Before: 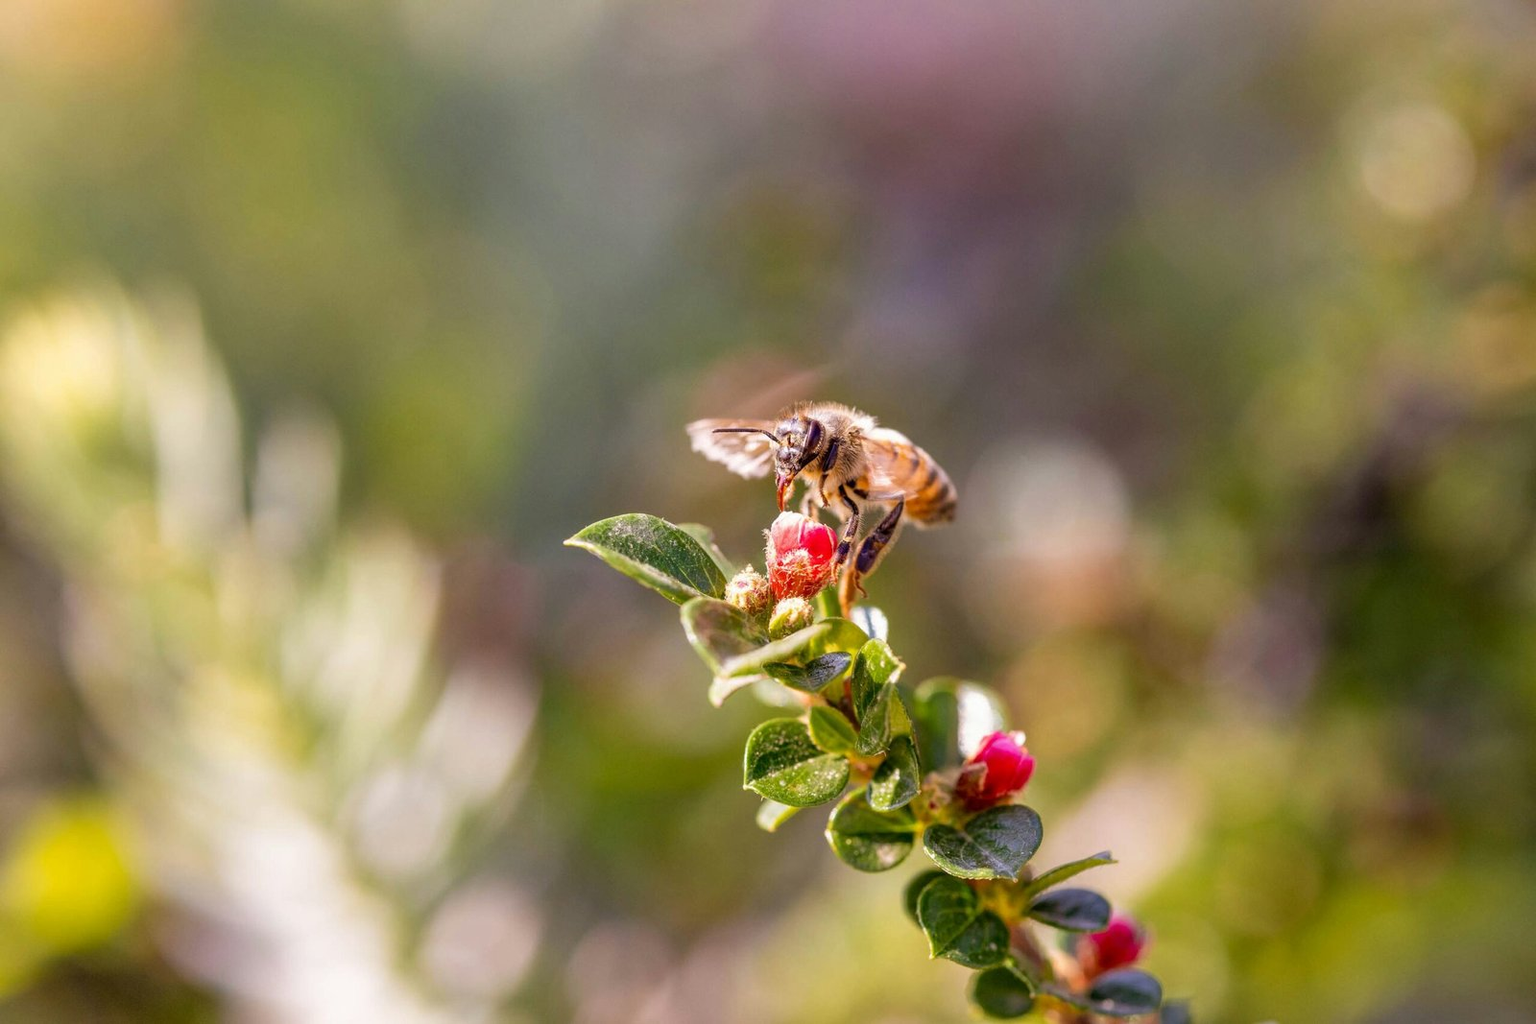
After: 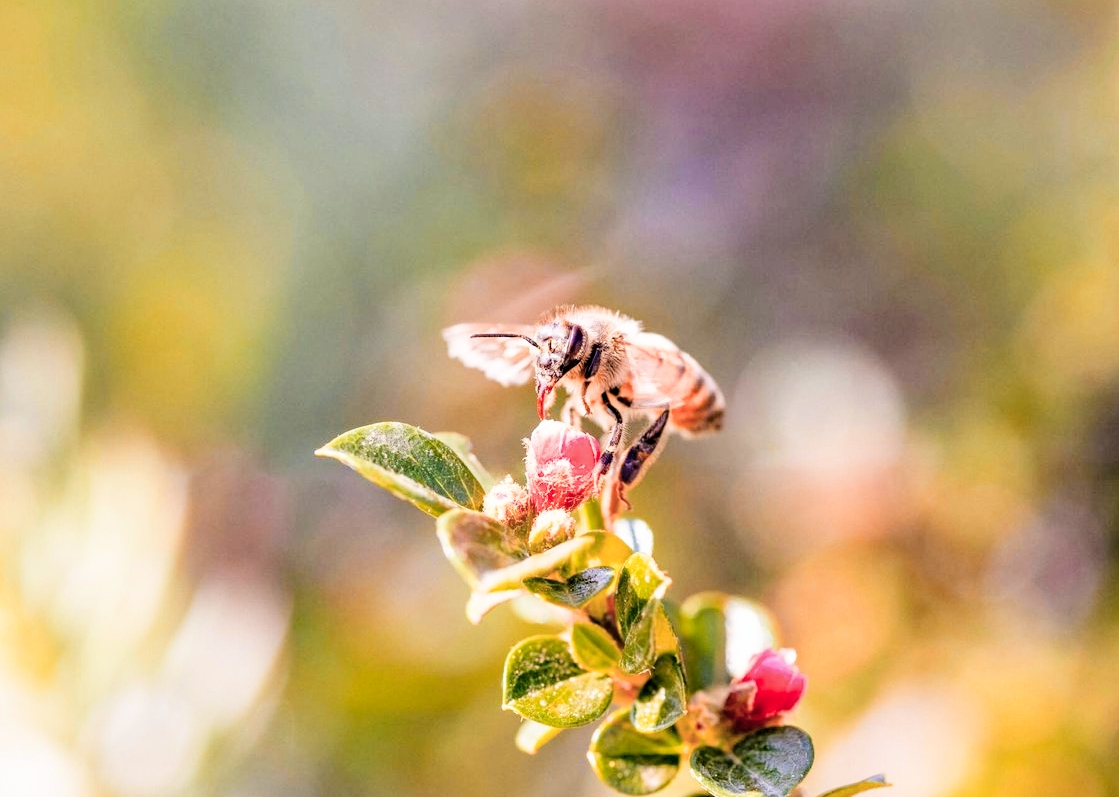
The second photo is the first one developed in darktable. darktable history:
exposure: black level correction 0, exposure 1.3 EV, compensate exposure bias true, compensate highlight preservation false
filmic rgb: black relative exposure -5 EV, hardness 2.88, contrast 1.2, highlights saturation mix -30%
crop and rotate: left 17.046%, top 10.659%, right 12.989%, bottom 14.553%
color zones: curves: ch1 [(0, 0.469) (0.072, 0.457) (0.243, 0.494) (0.429, 0.5) (0.571, 0.5) (0.714, 0.5) (0.857, 0.5) (1, 0.469)]; ch2 [(0, 0.499) (0.143, 0.467) (0.242, 0.436) (0.429, 0.493) (0.571, 0.5) (0.714, 0.5) (0.857, 0.5) (1, 0.499)]
haze removal: compatibility mode true, adaptive false
